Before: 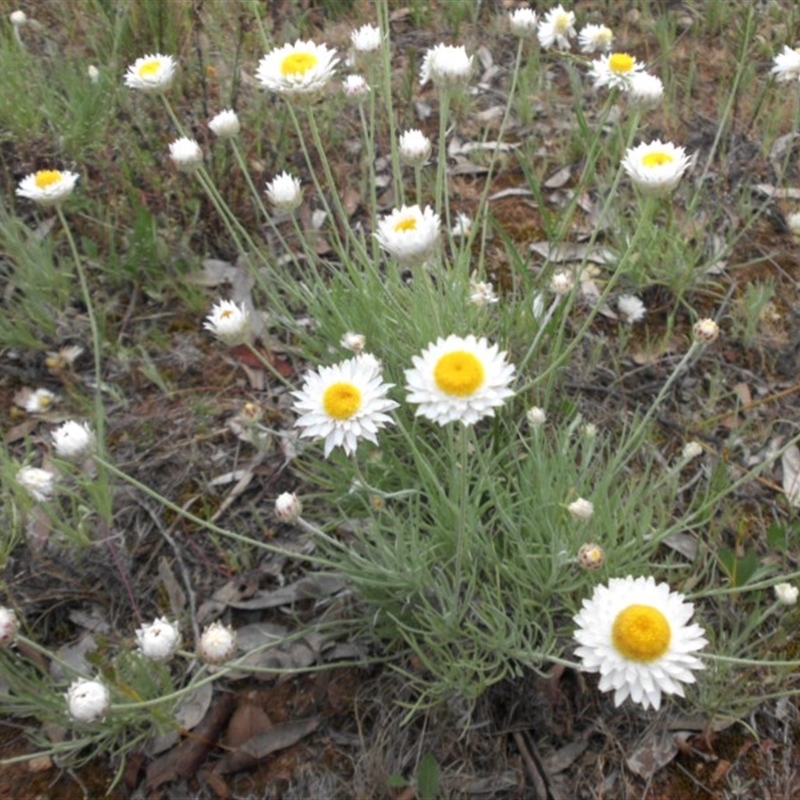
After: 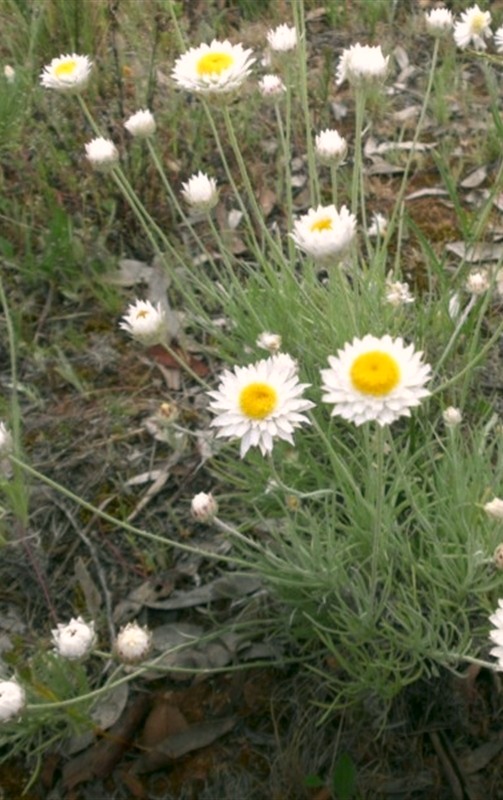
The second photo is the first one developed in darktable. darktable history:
crop: left 10.604%, right 26.495%
color correction: highlights a* 4.59, highlights b* 4.95, shadows a* -7.43, shadows b* 4.72
shadows and highlights: shadows -87.05, highlights -35.93, soften with gaussian
